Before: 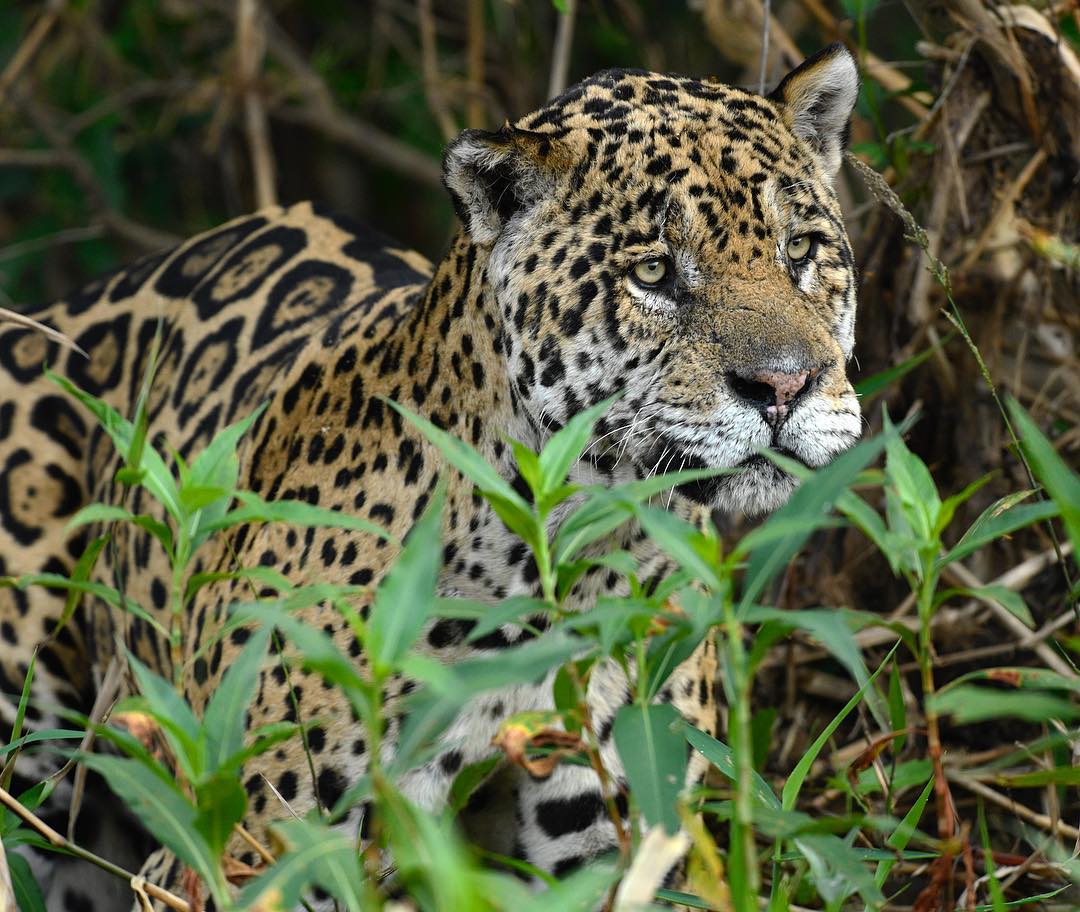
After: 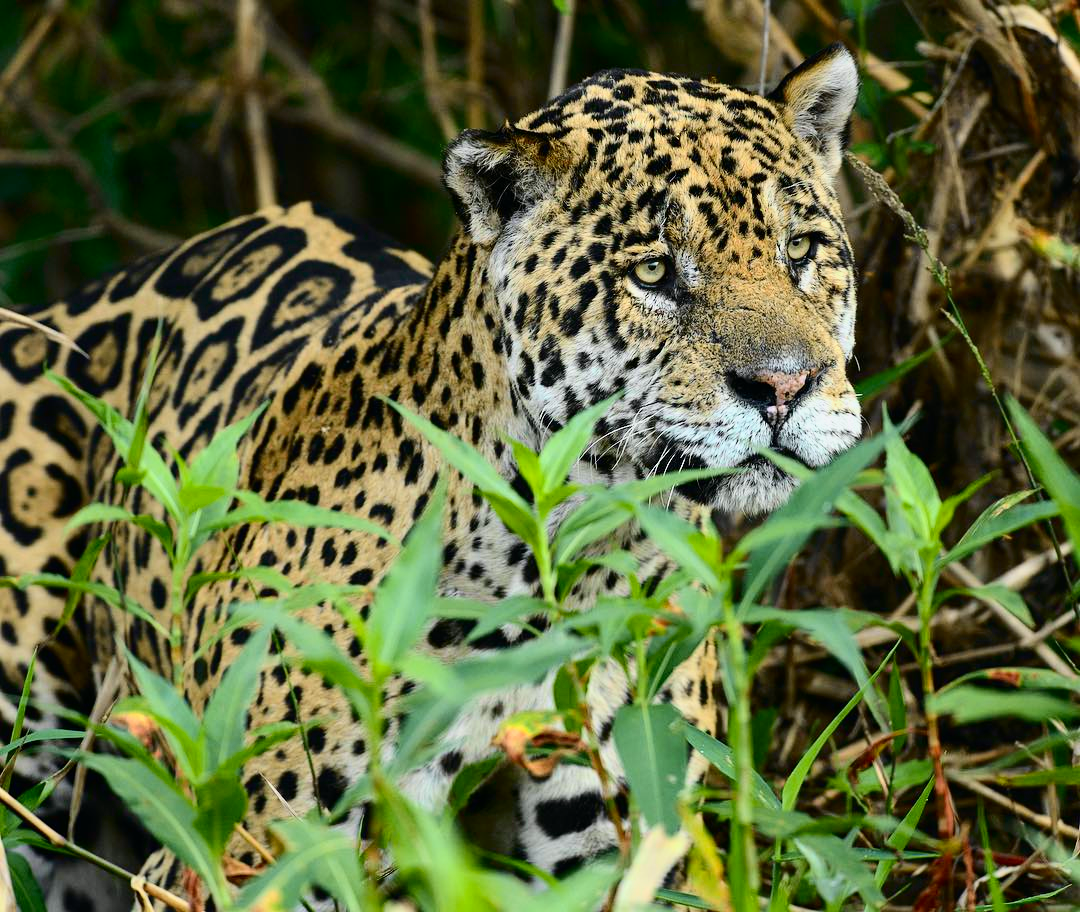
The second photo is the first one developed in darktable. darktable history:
tone curve: curves: ch0 [(0, 0) (0.042, 0.023) (0.157, 0.114) (0.302, 0.308) (0.44, 0.507) (0.607, 0.705) (0.824, 0.882) (1, 0.965)]; ch1 [(0, 0) (0.339, 0.334) (0.445, 0.419) (0.476, 0.454) (0.503, 0.501) (0.517, 0.513) (0.551, 0.567) (0.622, 0.662) (0.706, 0.741) (1, 1)]; ch2 [(0, 0) (0.327, 0.318) (0.417, 0.426) (0.46, 0.453) (0.502, 0.5) (0.514, 0.524) (0.547, 0.572) (0.615, 0.656) (0.717, 0.778) (1, 1)], color space Lab, independent channels, preserve colors none
